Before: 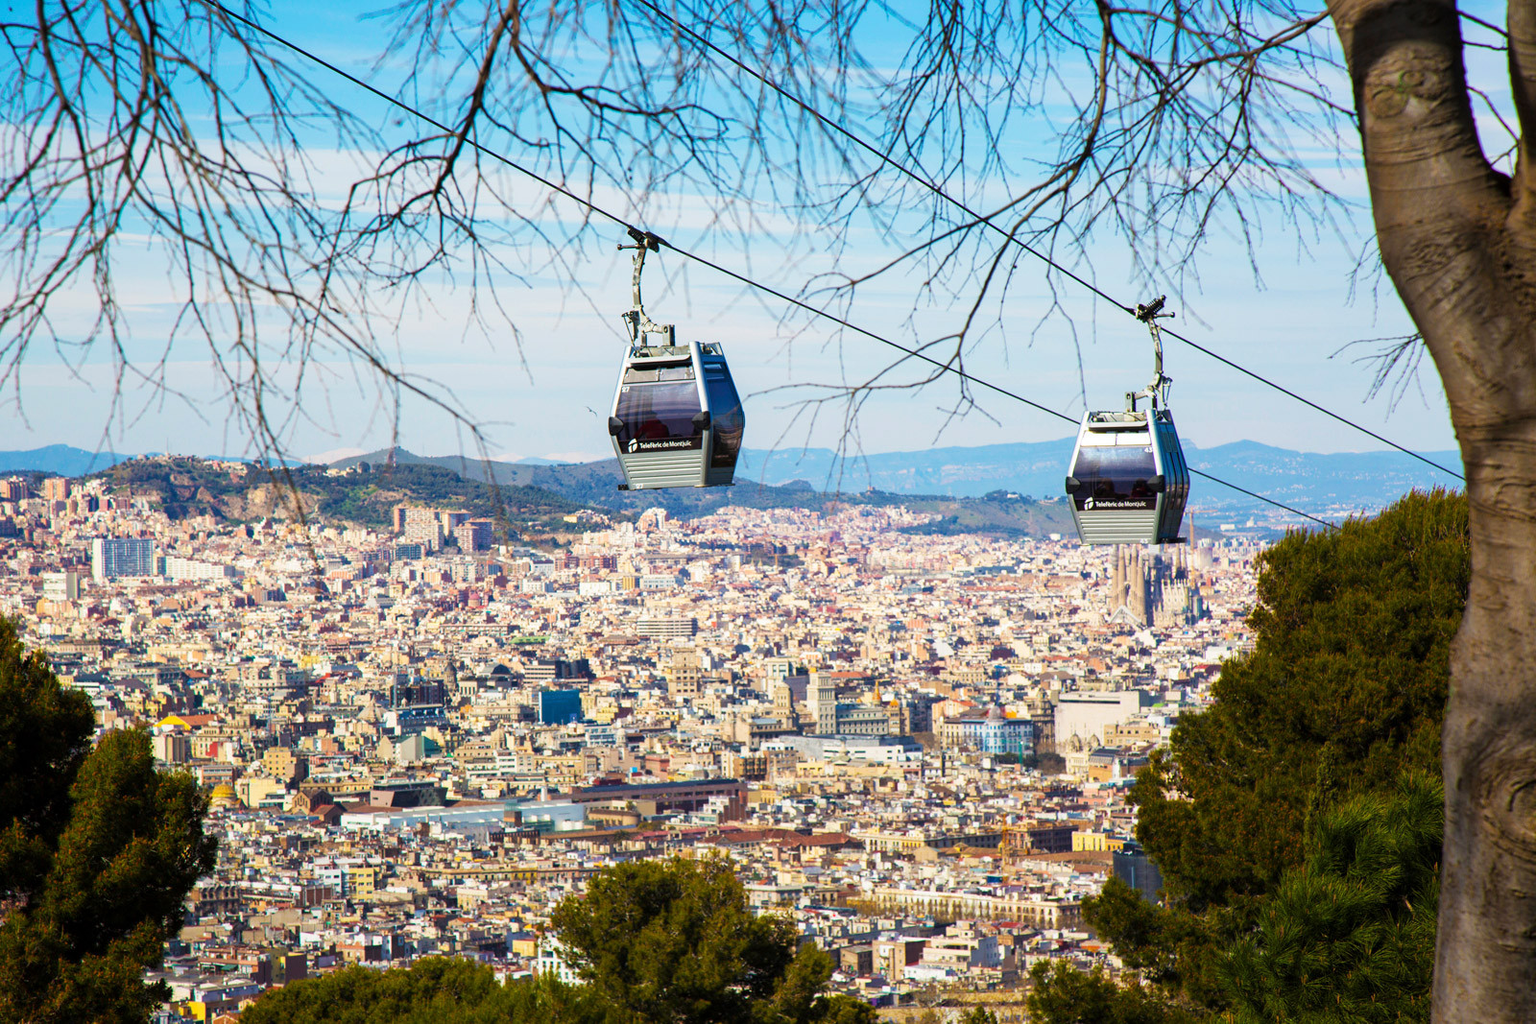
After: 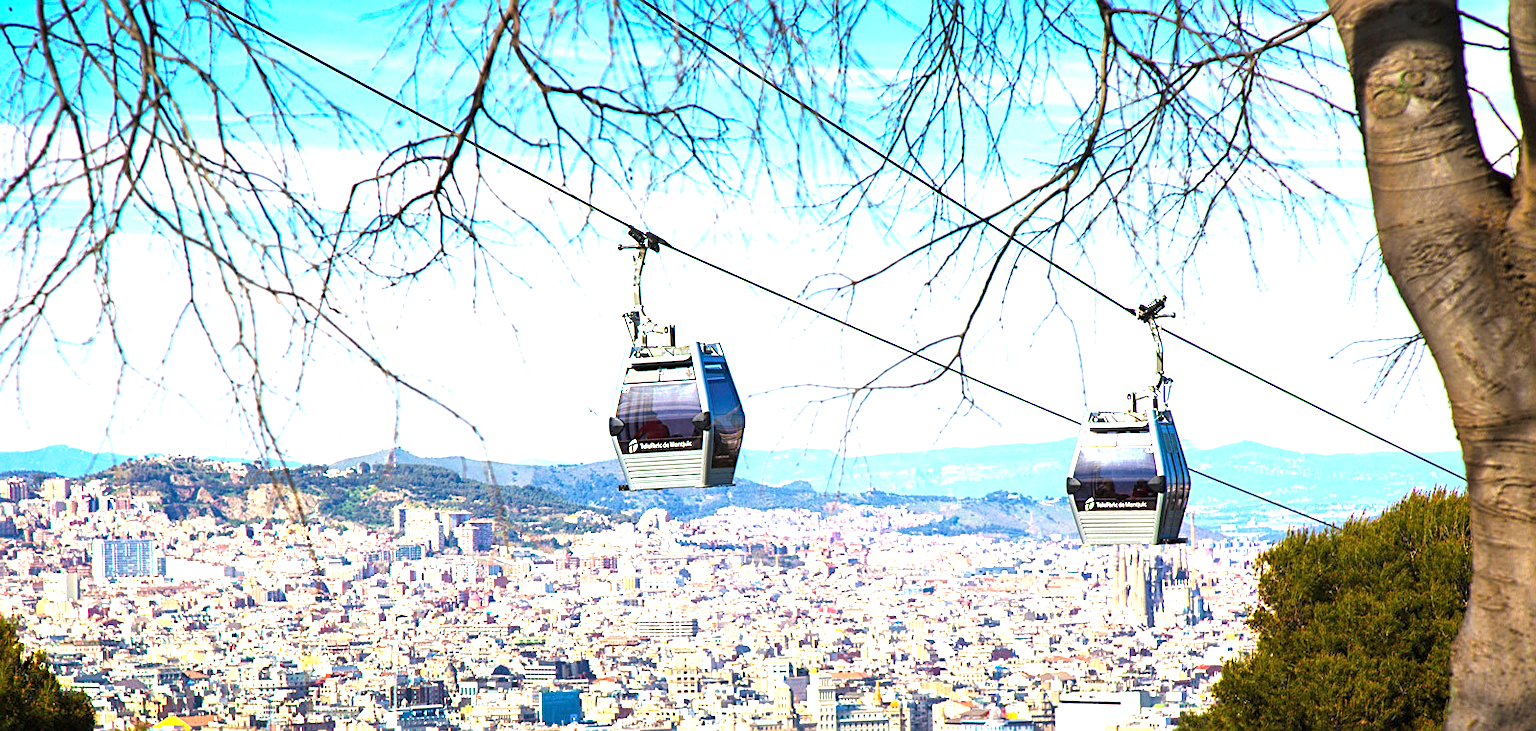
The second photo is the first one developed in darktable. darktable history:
exposure: black level correction 0, exposure 1.2 EV, compensate highlight preservation false
crop: bottom 28.576%
sharpen: on, module defaults
